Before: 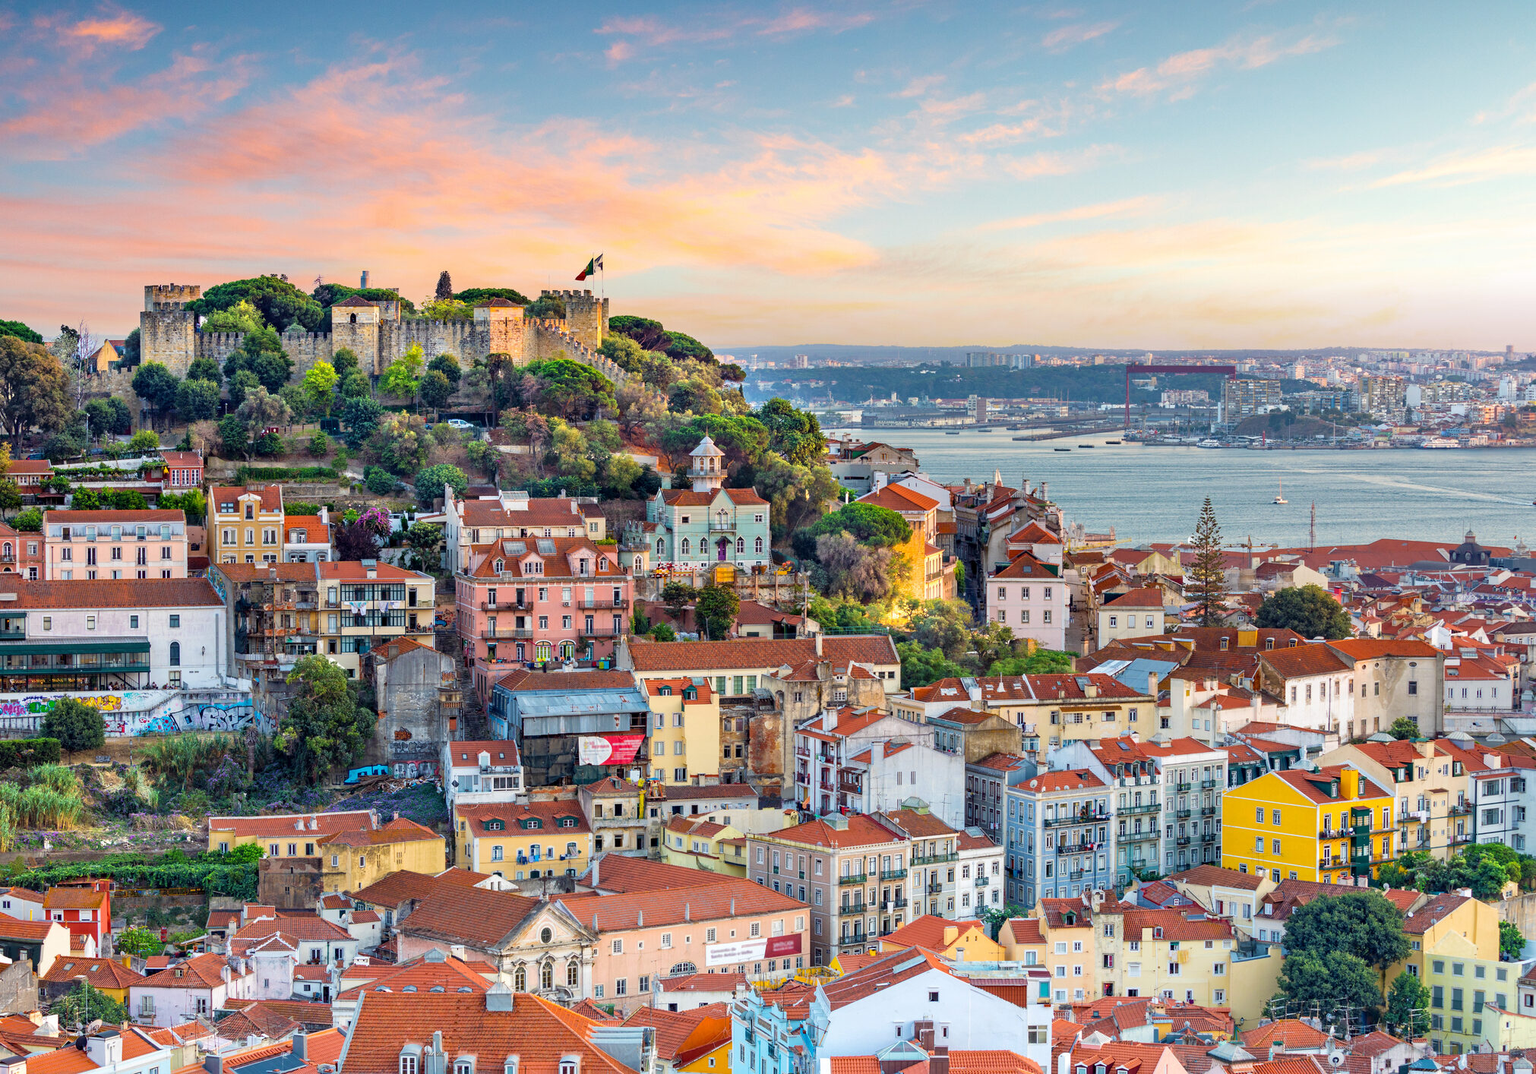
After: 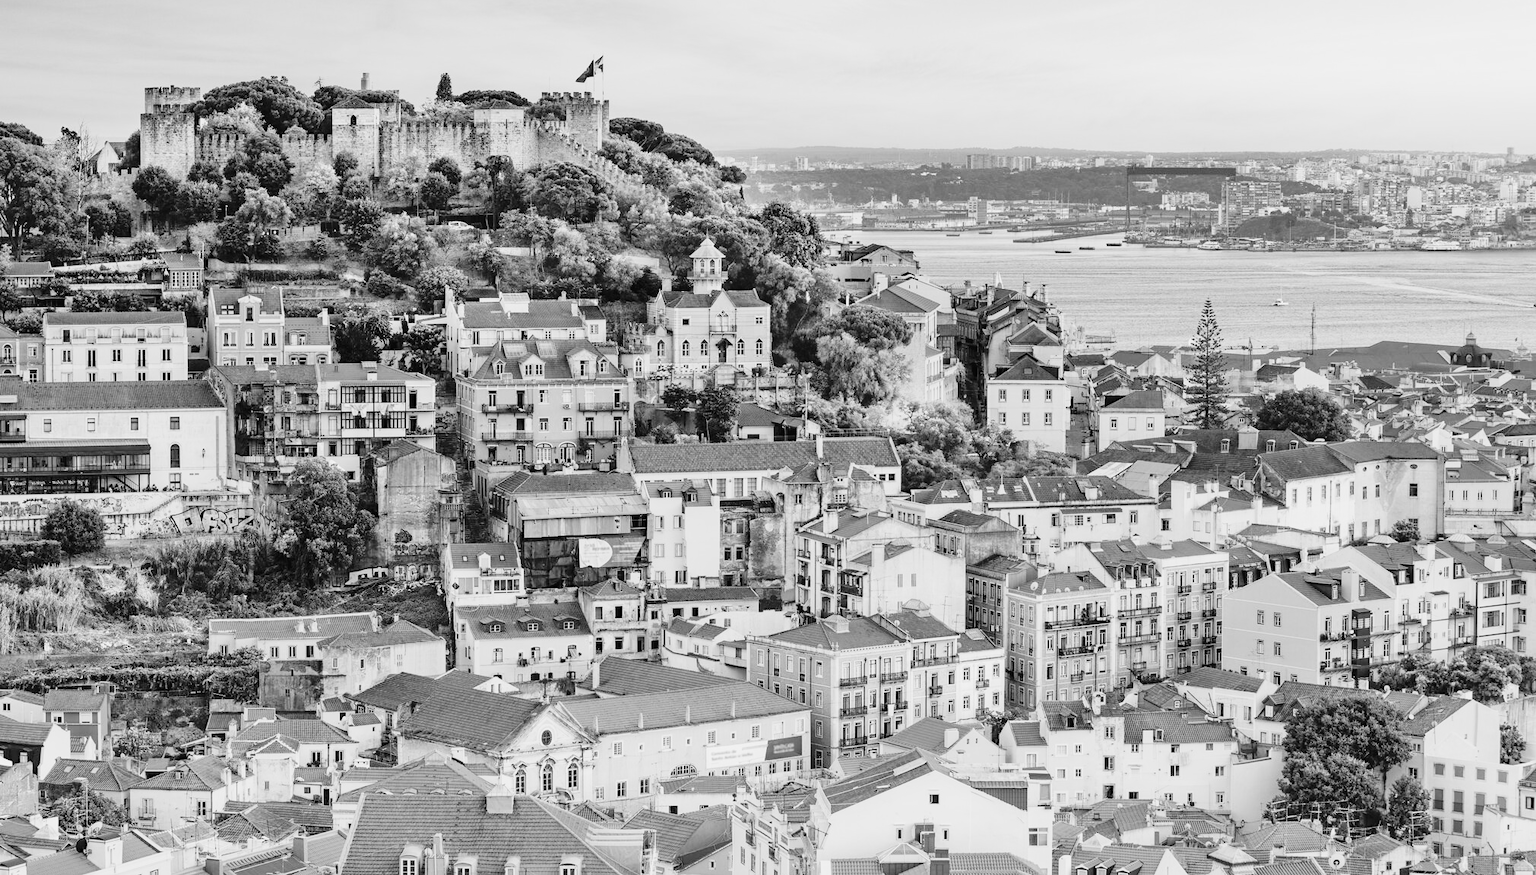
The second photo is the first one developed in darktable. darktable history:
crop and rotate: top 18.507%
tone curve: curves: ch0 [(0, 0.012) (0.144, 0.137) (0.326, 0.386) (0.489, 0.573) (0.656, 0.763) (0.849, 0.902) (1, 0.974)]; ch1 [(0, 0) (0.366, 0.367) (0.475, 0.453) (0.494, 0.493) (0.504, 0.497) (0.544, 0.579) (0.562, 0.619) (0.622, 0.694) (1, 1)]; ch2 [(0, 0) (0.333, 0.346) (0.375, 0.375) (0.424, 0.43) (0.476, 0.492) (0.502, 0.503) (0.533, 0.541) (0.572, 0.615) (0.605, 0.656) (0.641, 0.709) (1, 1)], color space Lab, independent channels, preserve colors none
shadows and highlights: on, module defaults
monochrome: on, module defaults
base curve: curves: ch0 [(0, 0) (0.036, 0.025) (0.121, 0.166) (0.206, 0.329) (0.605, 0.79) (1, 1)], preserve colors none
